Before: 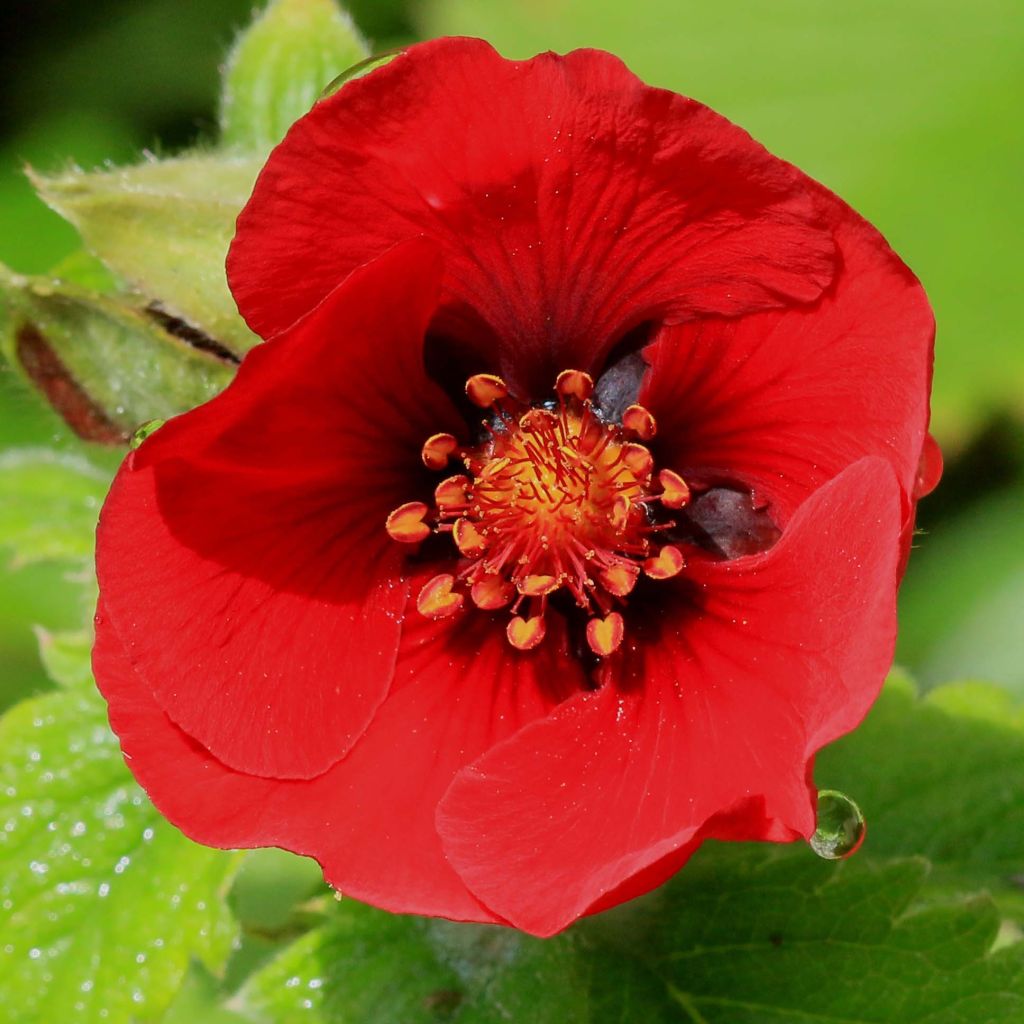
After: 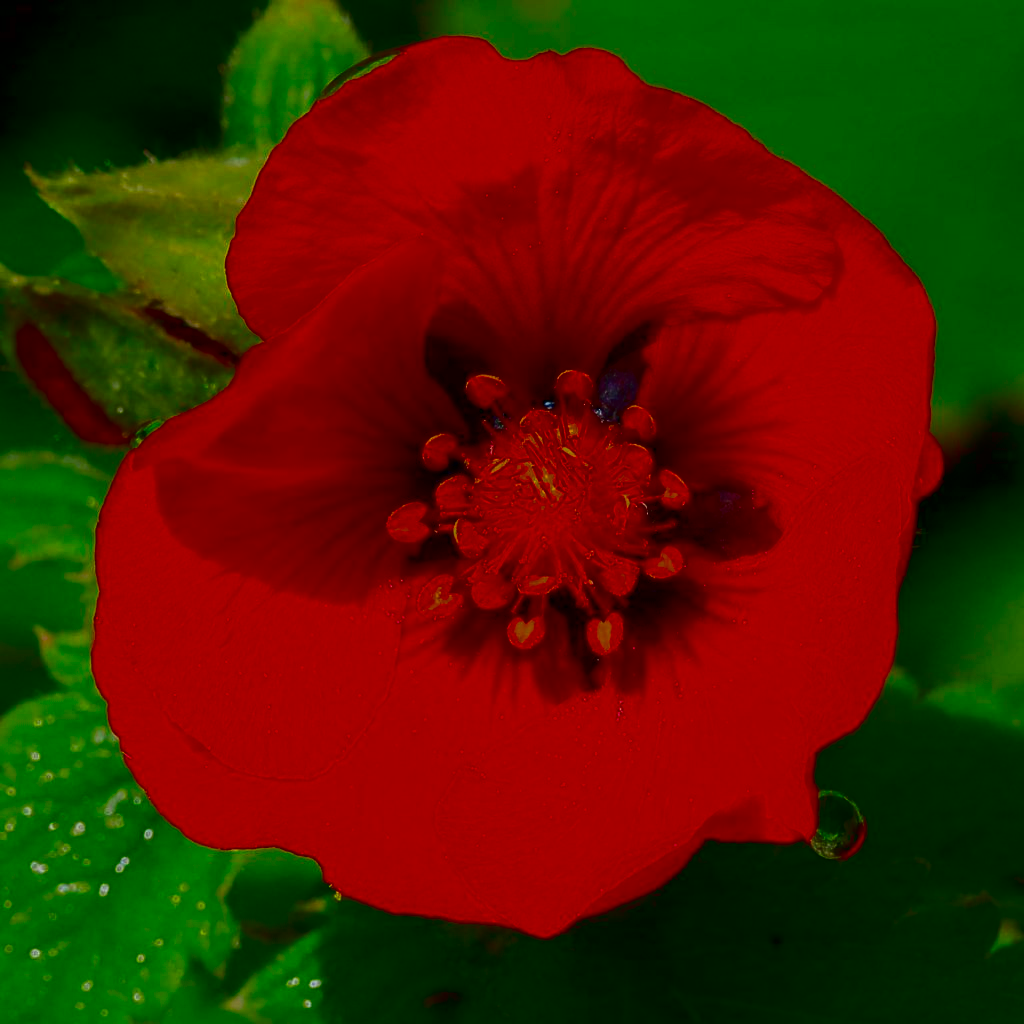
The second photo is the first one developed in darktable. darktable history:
contrast brightness saturation: brightness -0.983, saturation 0.986
color correction: highlights a* -4.59, highlights b* 5.03, saturation 0.948
